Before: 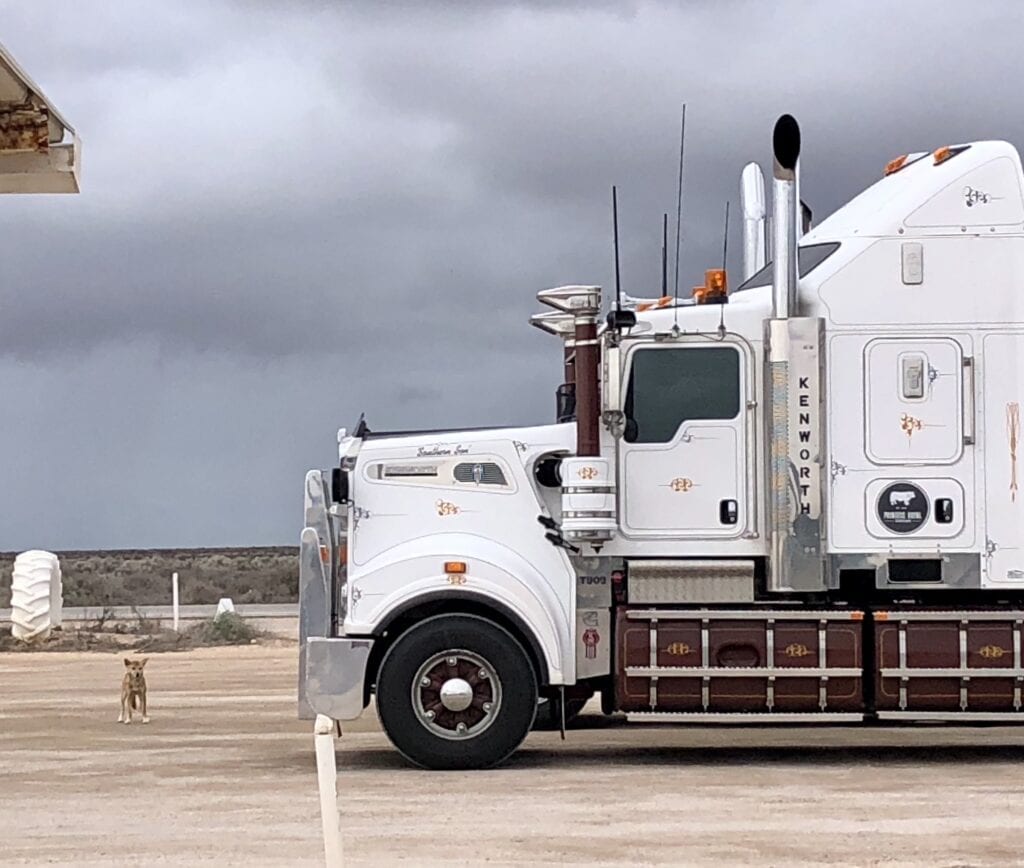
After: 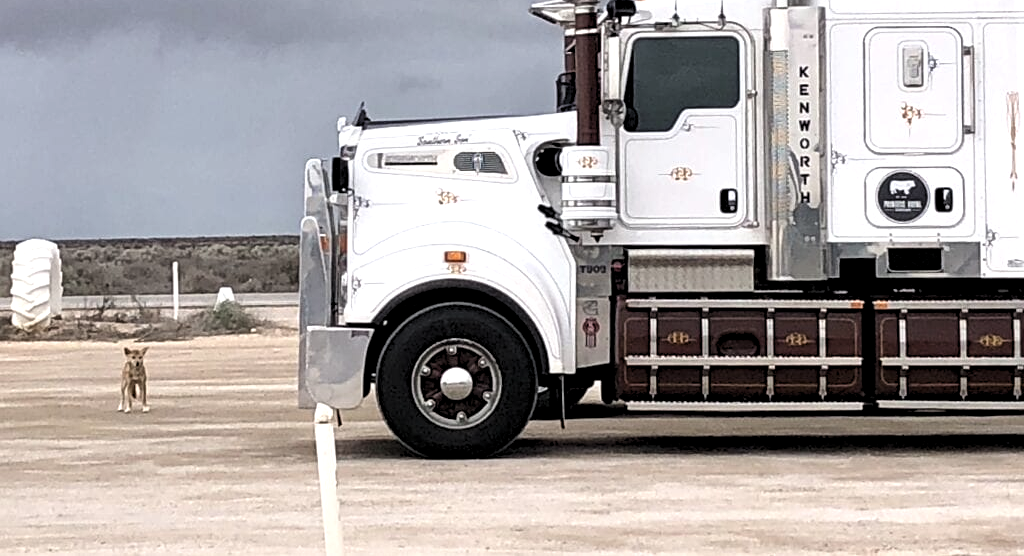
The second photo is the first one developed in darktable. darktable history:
contrast equalizer: octaves 7, y [[0.5 ×6], [0.5 ×6], [0.5, 0.5, 0.501, 0.545, 0.707, 0.863], [0 ×6], [0 ×6]]
crop and rotate: top 35.848%
color correction: highlights b* 0.039, saturation 0.868
levels: levels [0.055, 0.477, 0.9]
sharpen: amount 0.212
